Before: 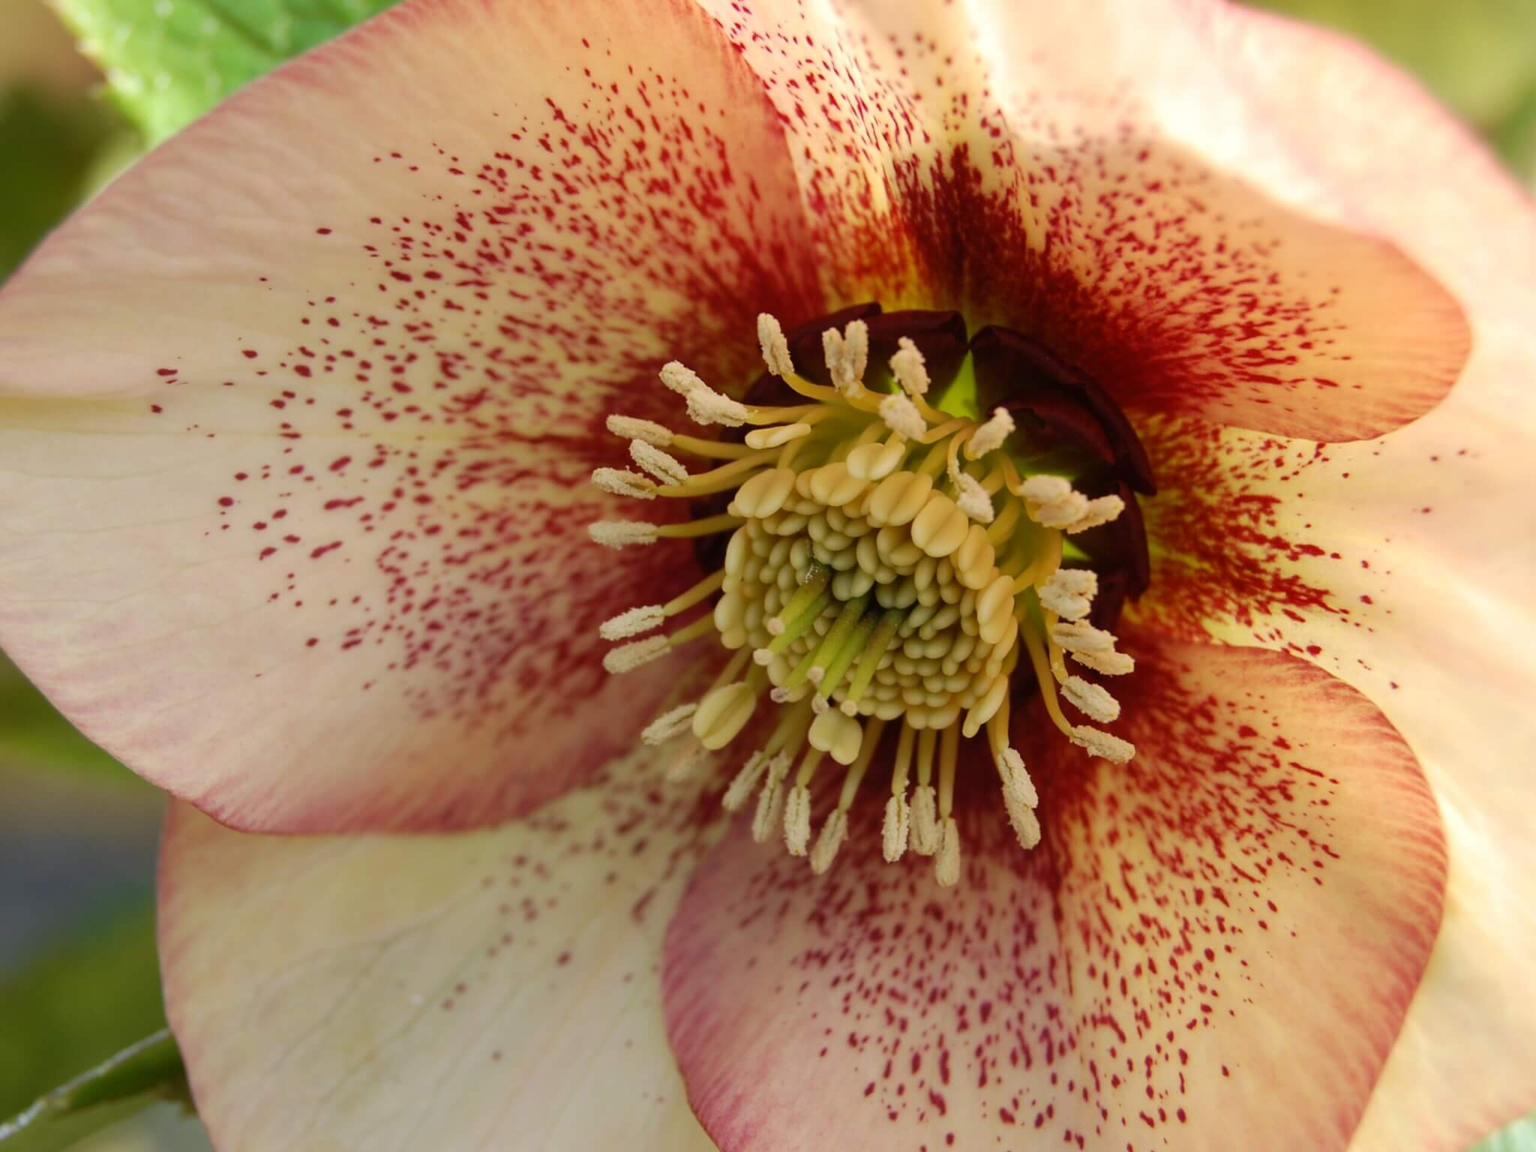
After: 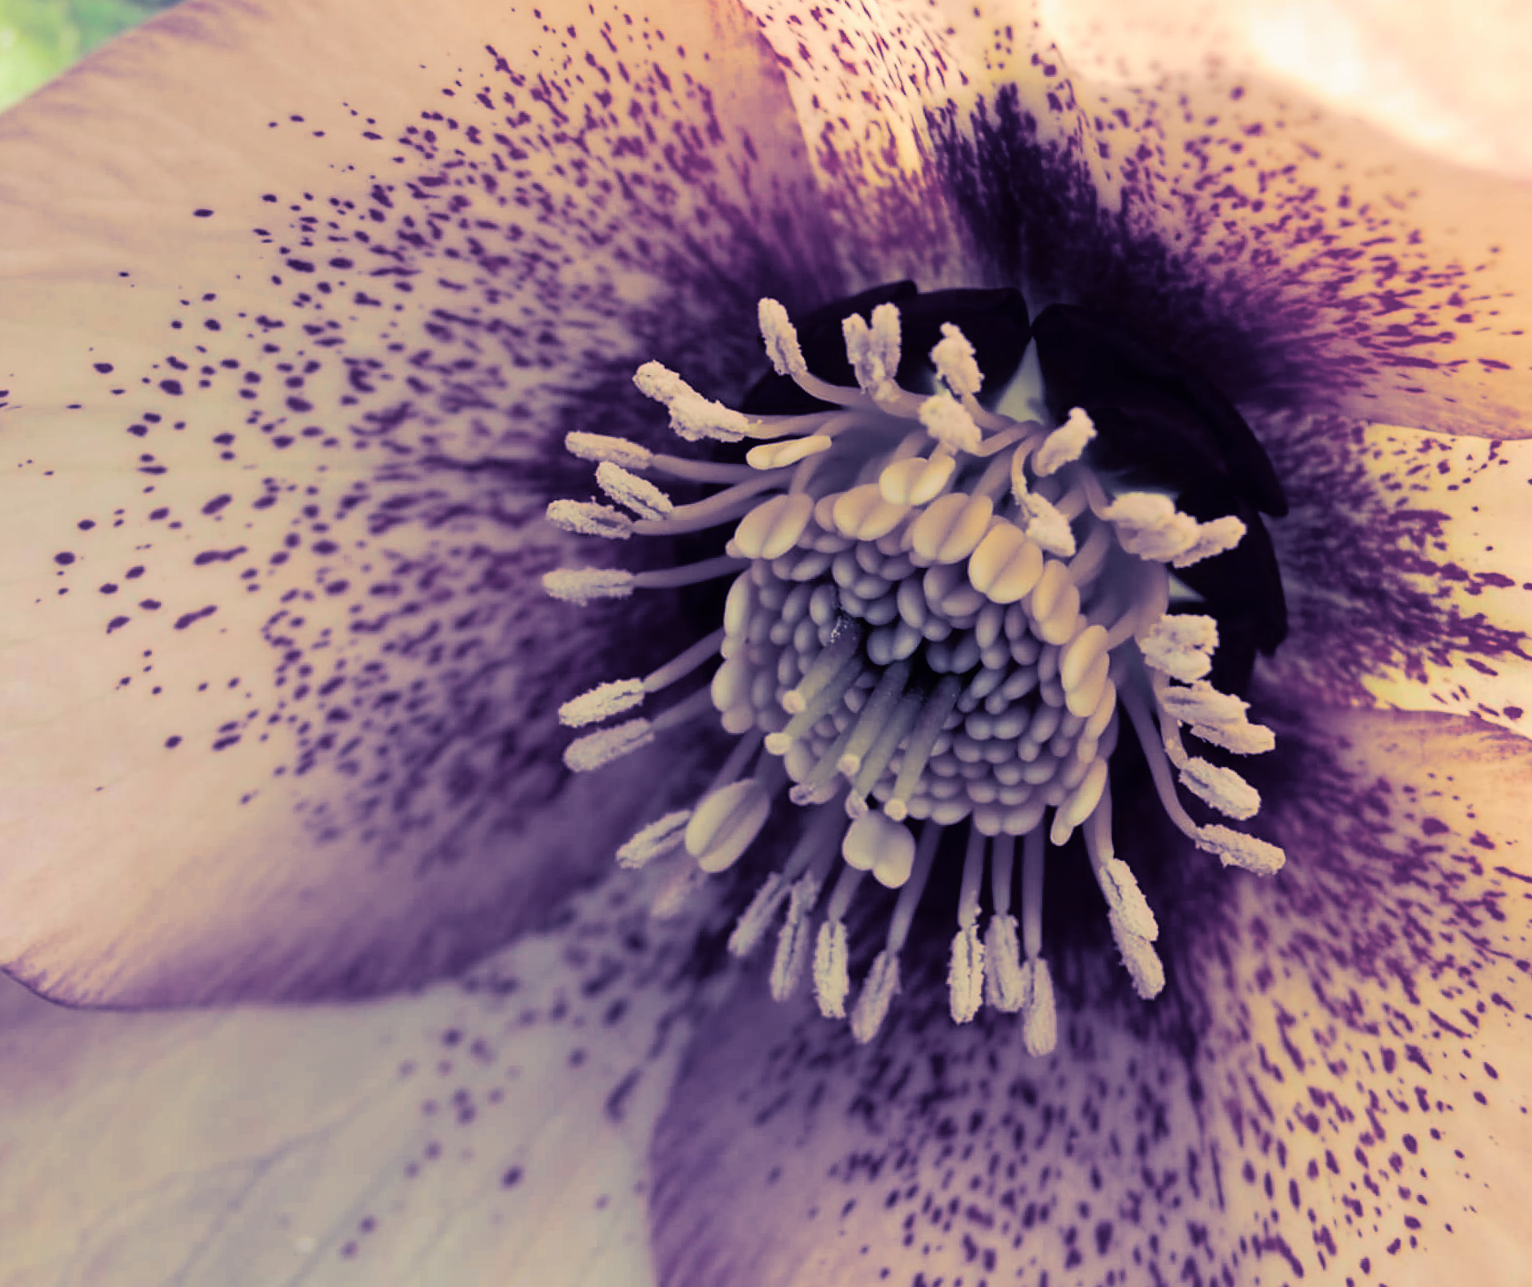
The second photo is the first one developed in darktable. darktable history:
rotate and perspective: rotation -1.68°, lens shift (vertical) -0.146, crop left 0.049, crop right 0.912, crop top 0.032, crop bottom 0.96
tone curve: curves: ch0 [(0, 0) (0.105, 0.044) (0.195, 0.128) (0.283, 0.283) (0.384, 0.404) (0.485, 0.531) (0.635, 0.7) (0.832, 0.858) (1, 0.977)]; ch1 [(0, 0) (0.161, 0.092) (0.35, 0.33) (0.379, 0.401) (0.448, 0.478) (0.498, 0.503) (0.531, 0.537) (0.586, 0.563) (0.687, 0.648) (1, 1)]; ch2 [(0, 0) (0.359, 0.372) (0.437, 0.437) (0.483, 0.484) (0.53, 0.515) (0.556, 0.553) (0.635, 0.589) (1, 1)], color space Lab, independent channels, preserve colors none
split-toning: shadows › hue 242.67°, shadows › saturation 0.733, highlights › hue 45.33°, highlights › saturation 0.667, balance -53.304, compress 21.15%
crop: left 9.929%, top 3.475%, right 9.188%, bottom 9.529%
